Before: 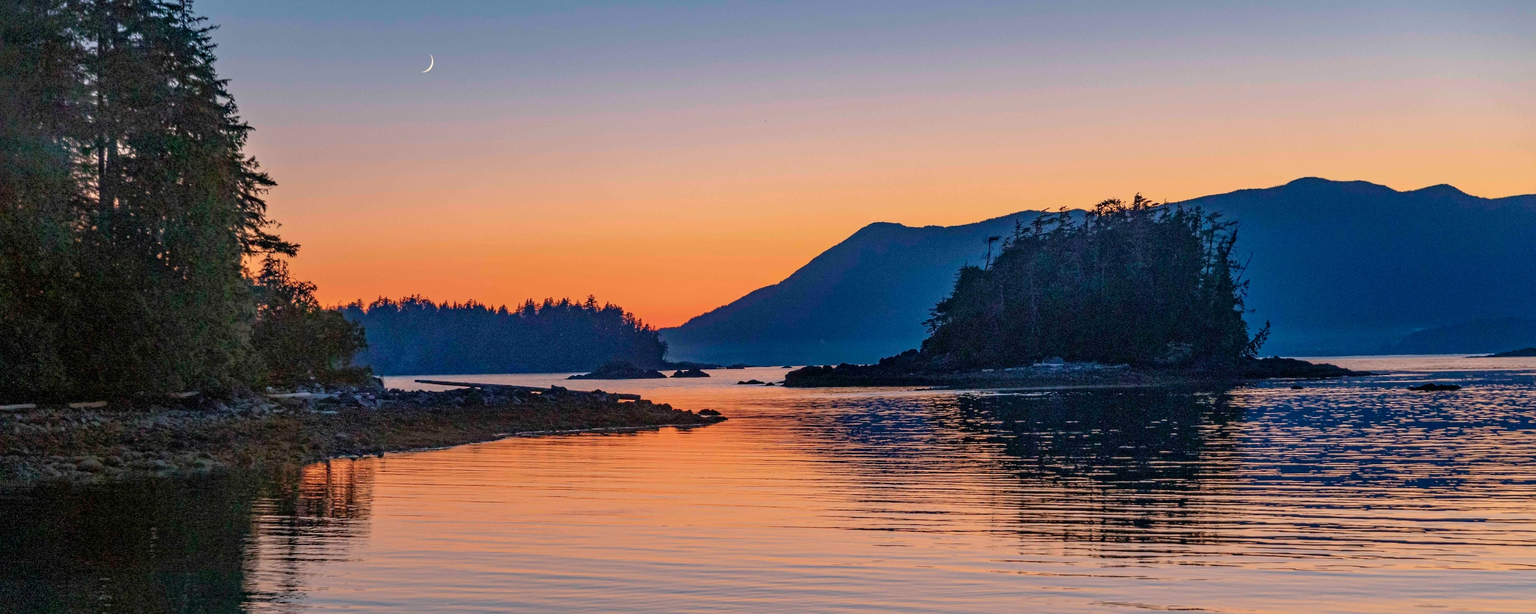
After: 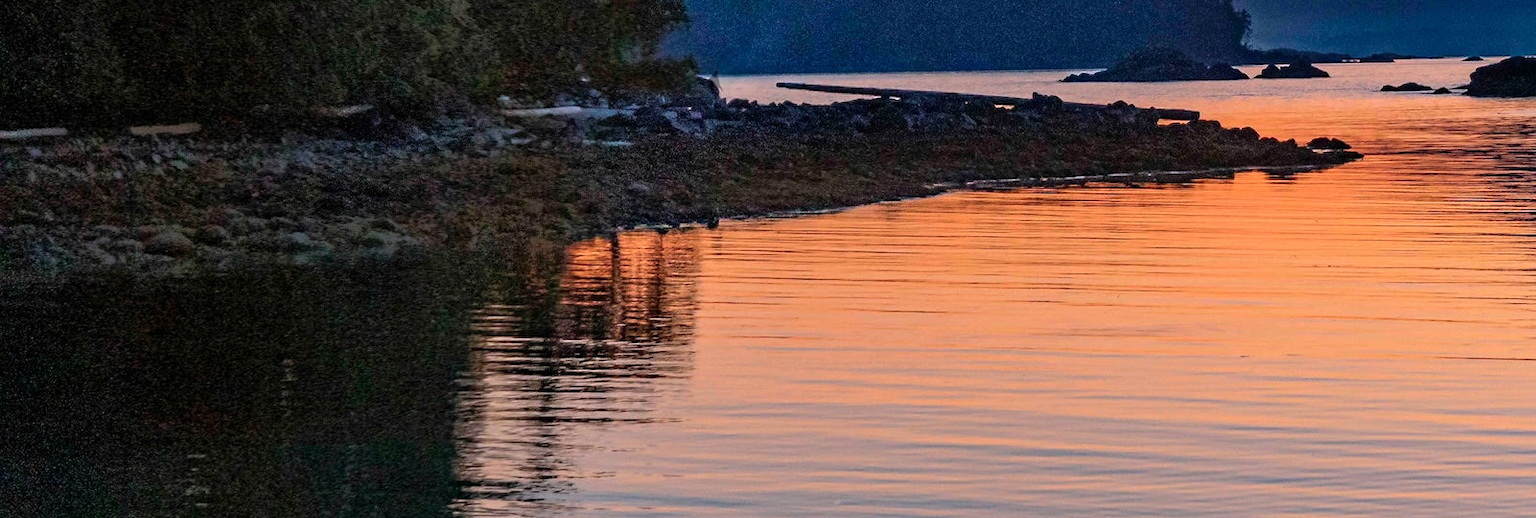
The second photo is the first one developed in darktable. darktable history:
crop and rotate: top 54.73%, right 46.598%, bottom 0.112%
tone equalizer: -8 EV -0.441 EV, -7 EV -0.428 EV, -6 EV -0.341 EV, -5 EV -0.198 EV, -3 EV 0.2 EV, -2 EV 0.311 EV, -1 EV 0.396 EV, +0 EV 0.409 EV, edges refinement/feathering 500, mask exposure compensation -1.57 EV, preserve details no
